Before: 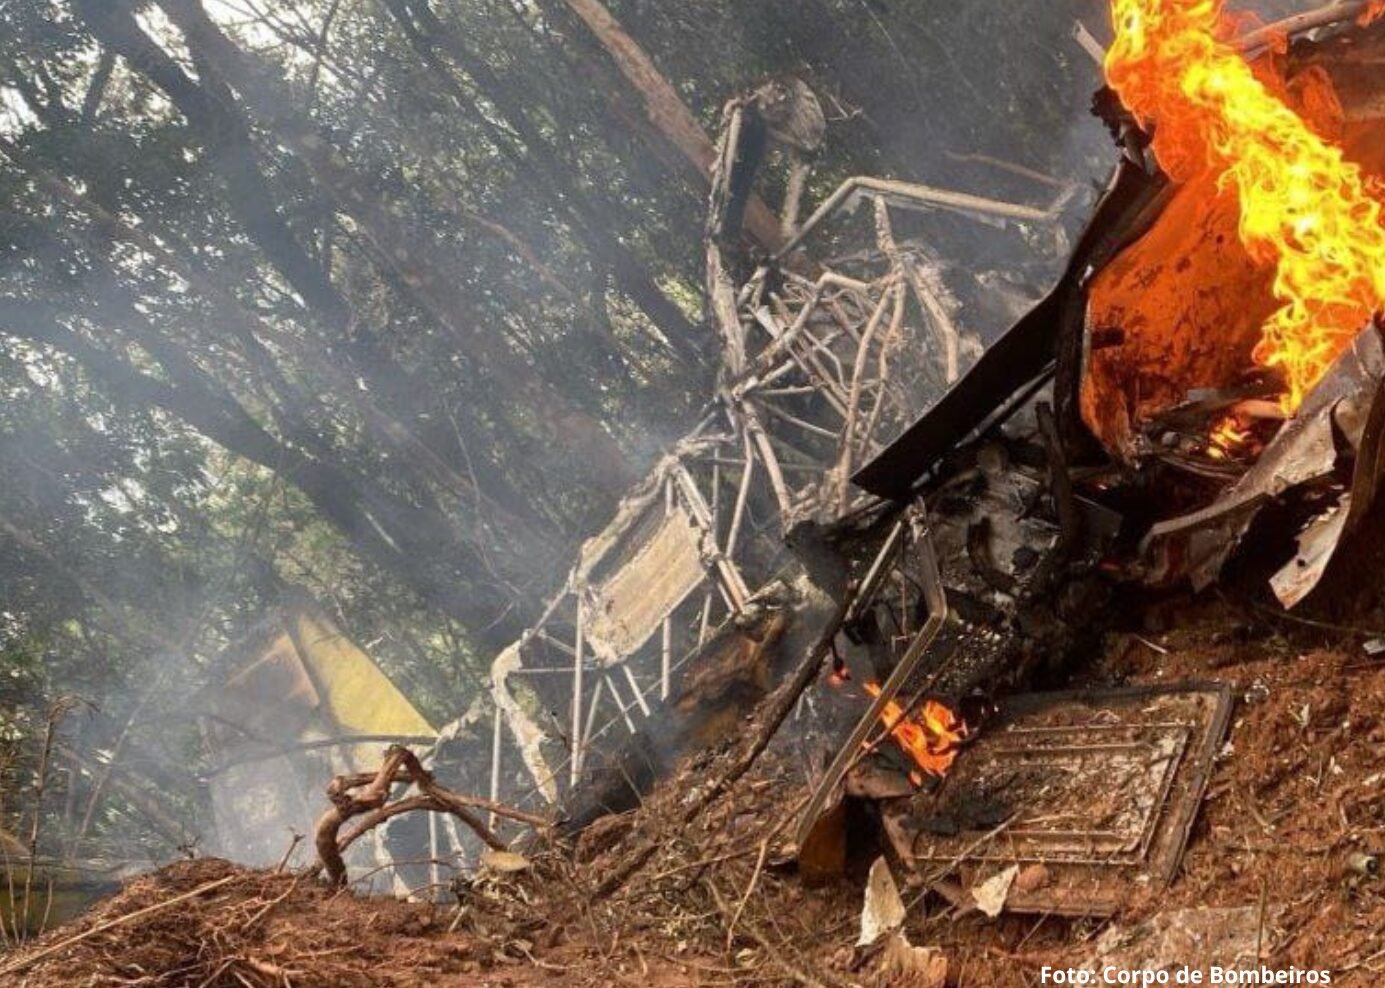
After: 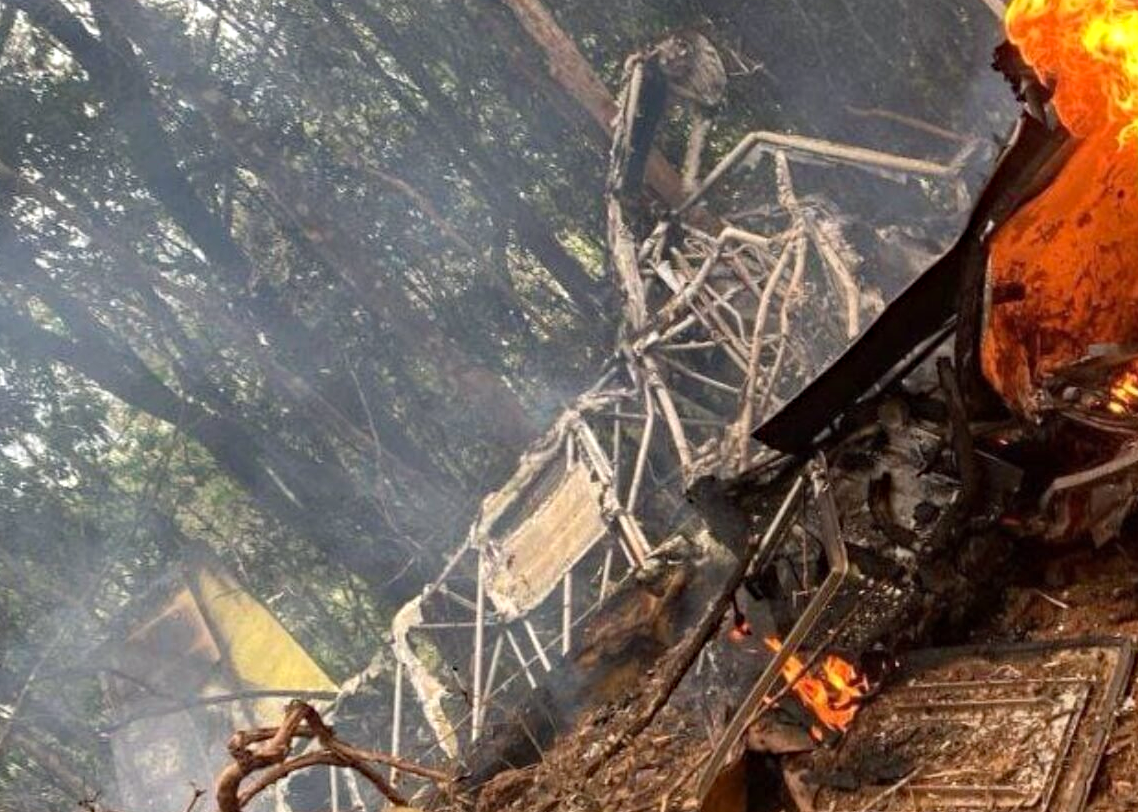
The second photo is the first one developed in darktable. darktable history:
shadows and highlights: radius 334.93, shadows 63.48, highlights 6.06, compress 87.7%, highlights color adjustment 39.73%, soften with gaussian
tone equalizer: on, module defaults
exposure: exposure 0.197 EV, compensate highlight preservation false
crop and rotate: left 7.196%, top 4.574%, right 10.605%, bottom 13.178%
haze removal: compatibility mode true, adaptive false
